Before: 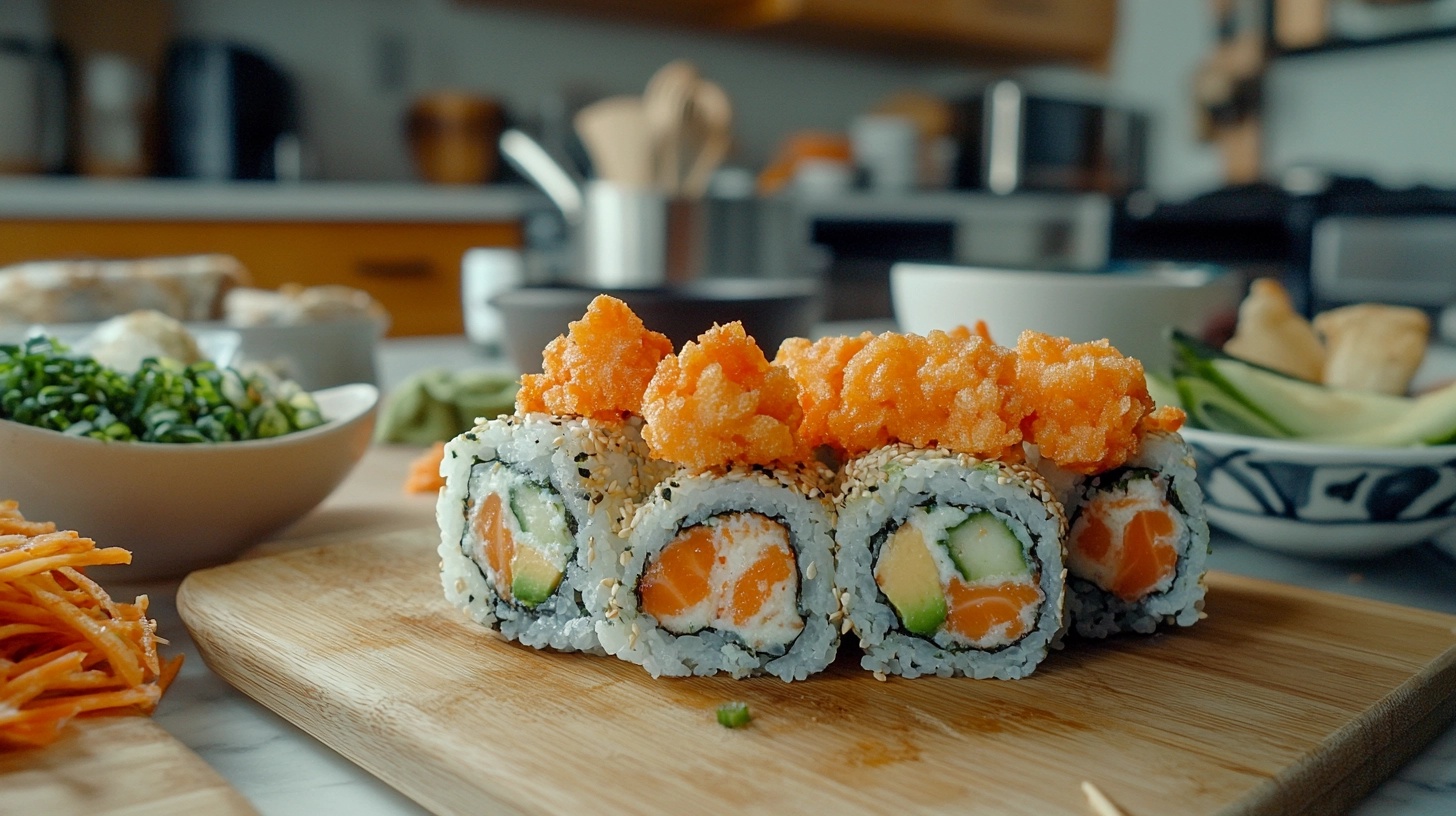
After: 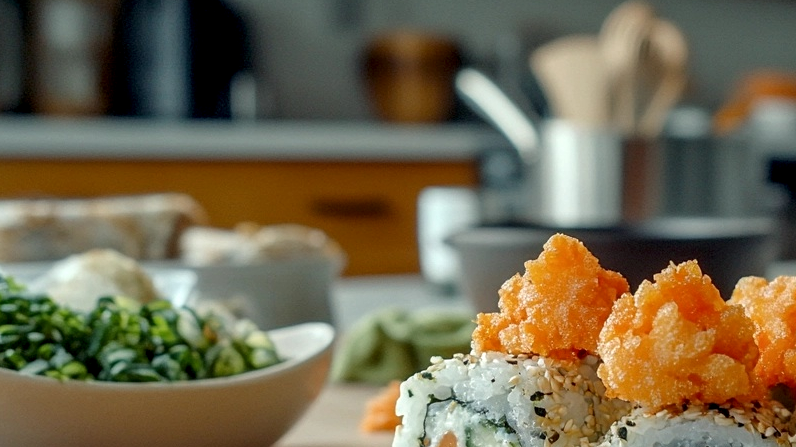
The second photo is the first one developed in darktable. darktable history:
crop and rotate: left 3.047%, top 7.509%, right 42.236%, bottom 37.598%
local contrast: detail 130%
